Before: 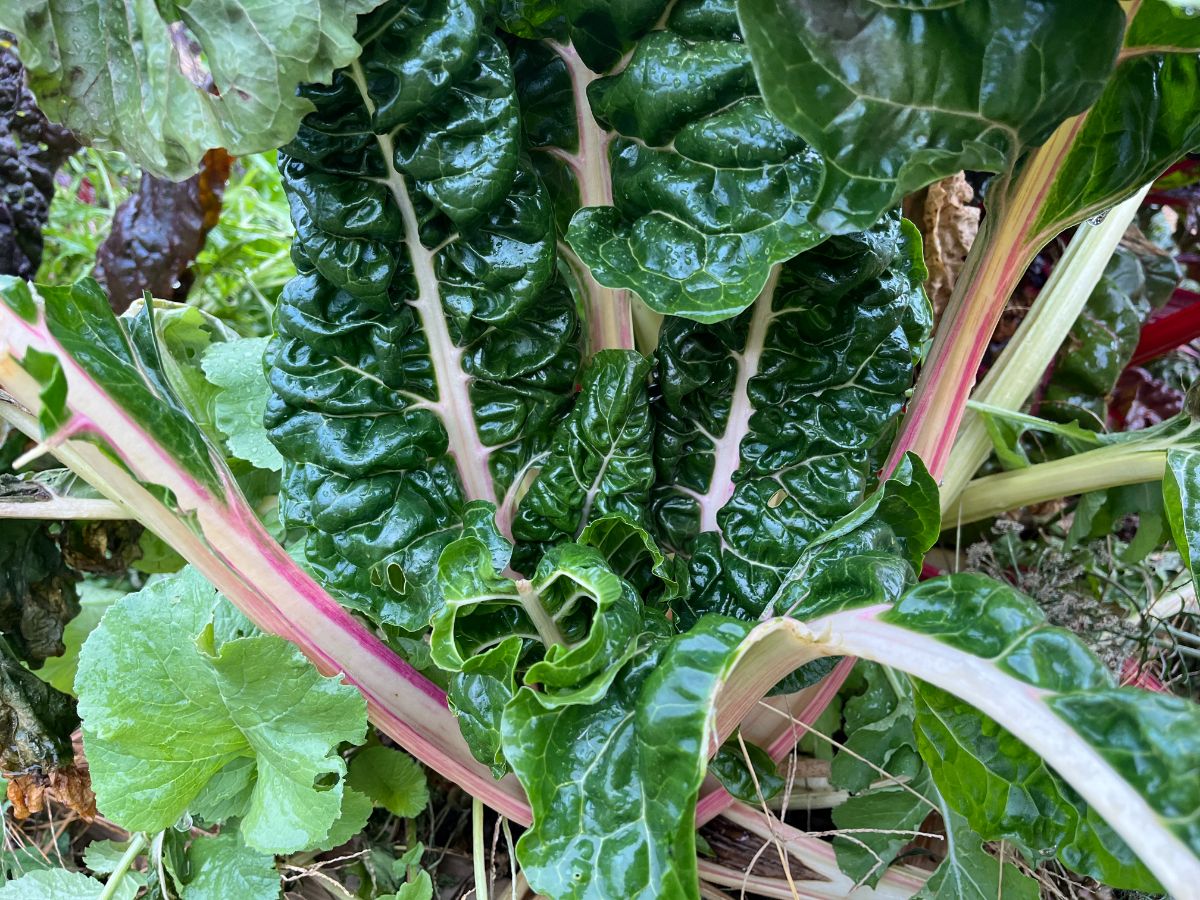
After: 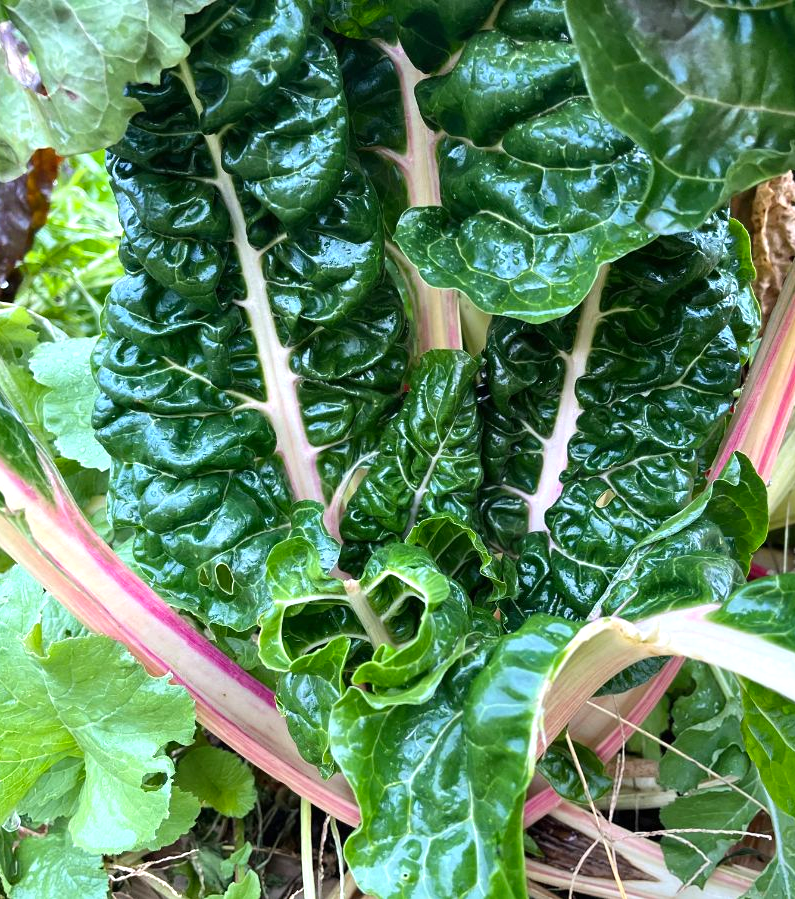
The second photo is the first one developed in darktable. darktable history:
exposure: black level correction 0, exposure 0.498 EV, compensate exposure bias true, compensate highlight preservation false
color balance rgb: perceptual saturation grading › global saturation 0.939%, global vibrance 20%
crop and rotate: left 14.339%, right 19.374%
